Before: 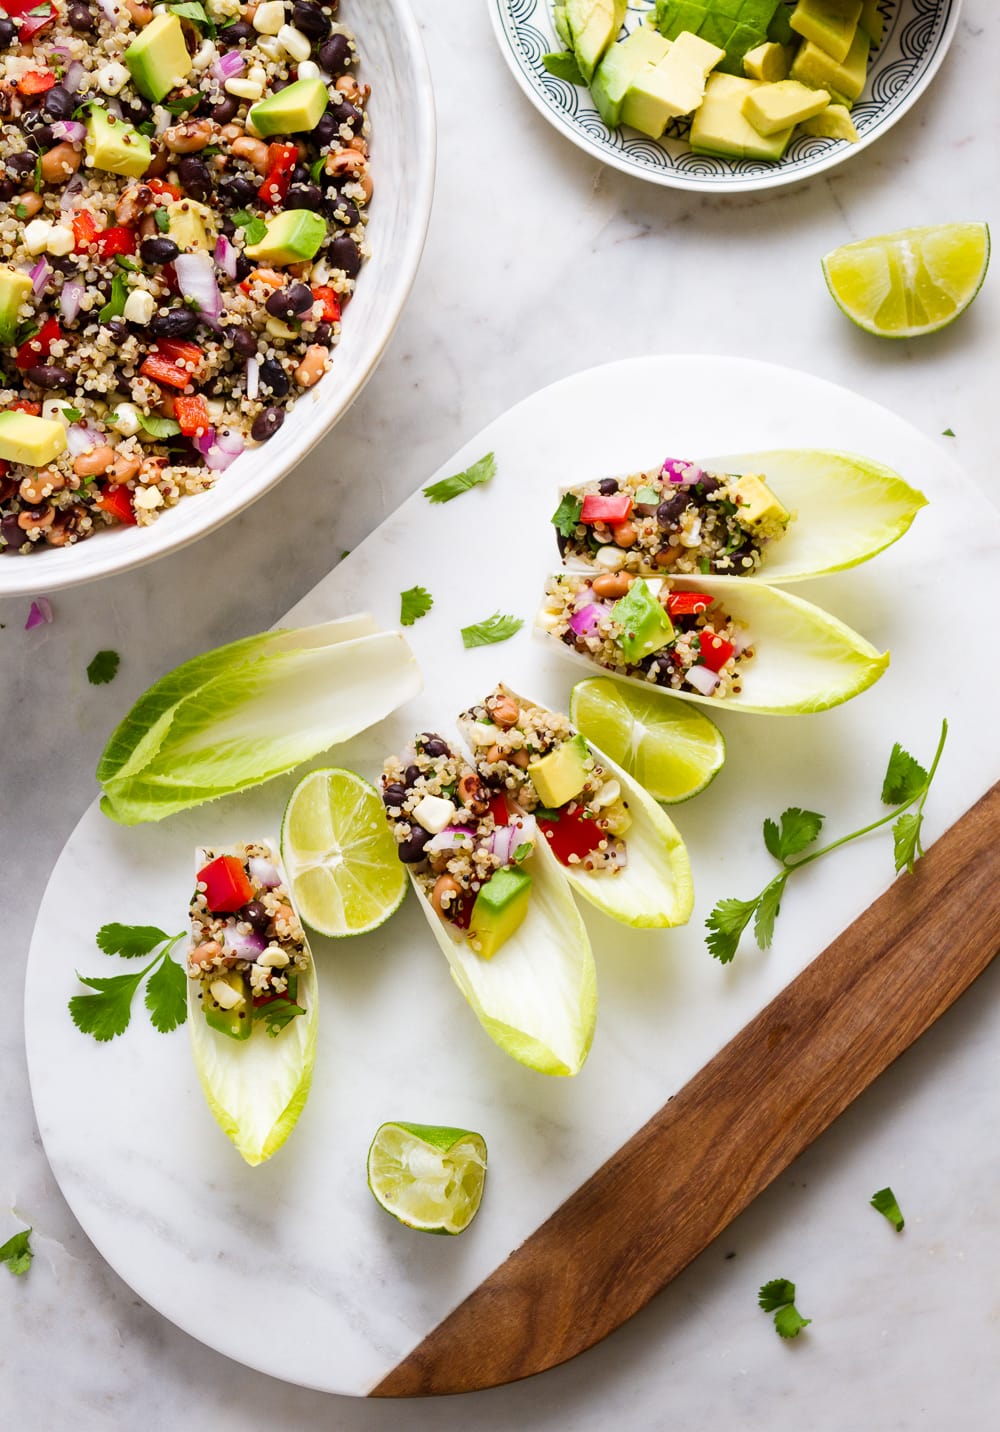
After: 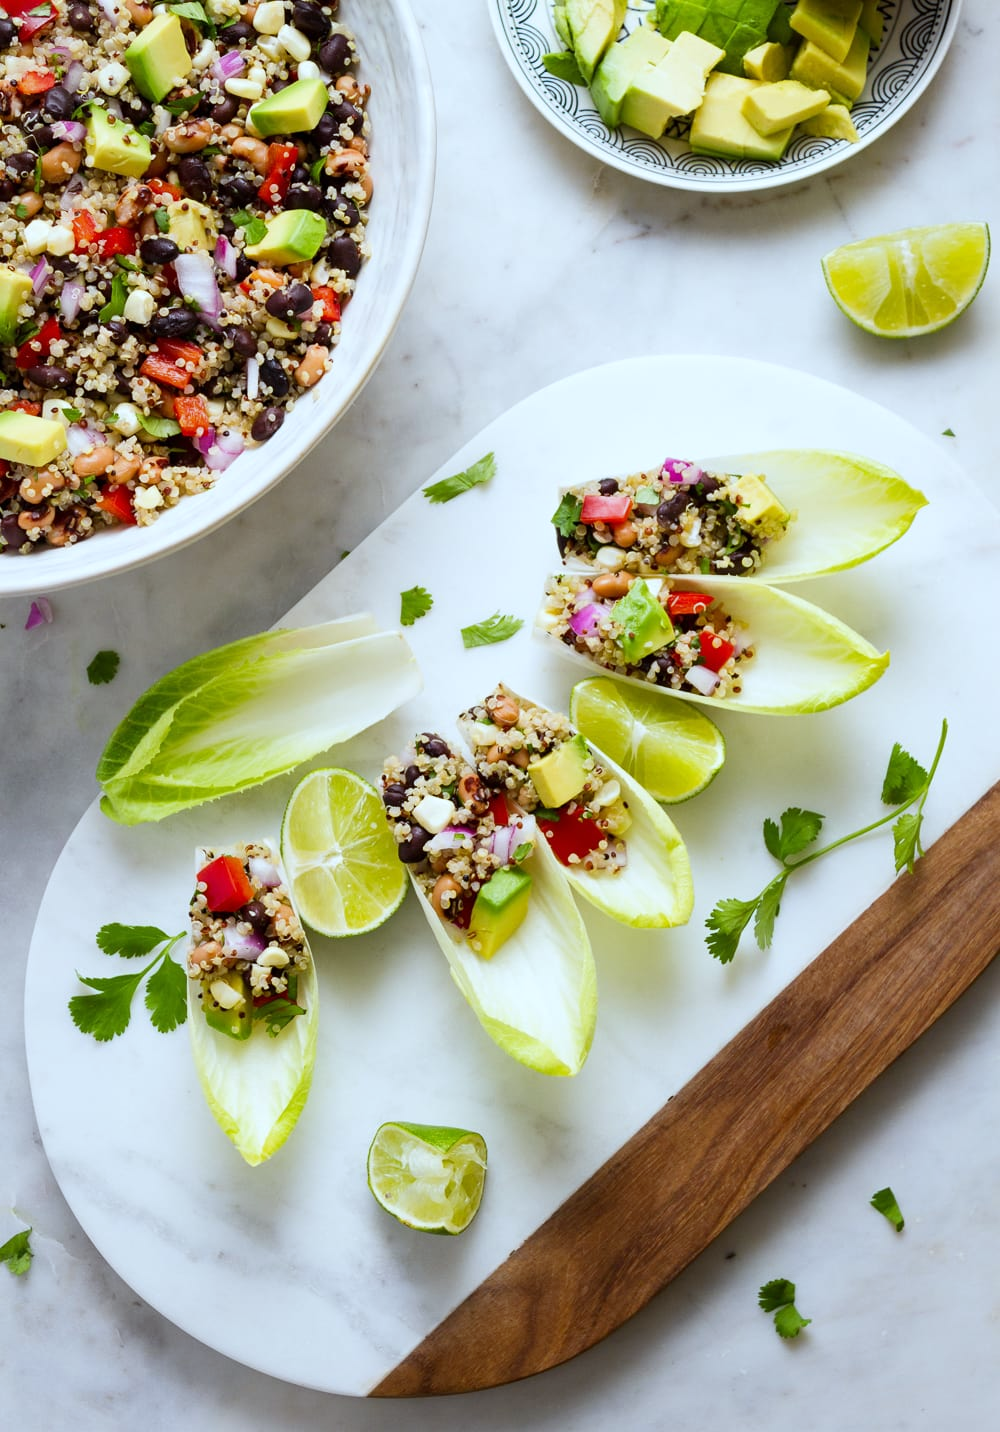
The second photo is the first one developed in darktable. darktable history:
tone equalizer: on, module defaults
white balance: red 0.925, blue 1.046
